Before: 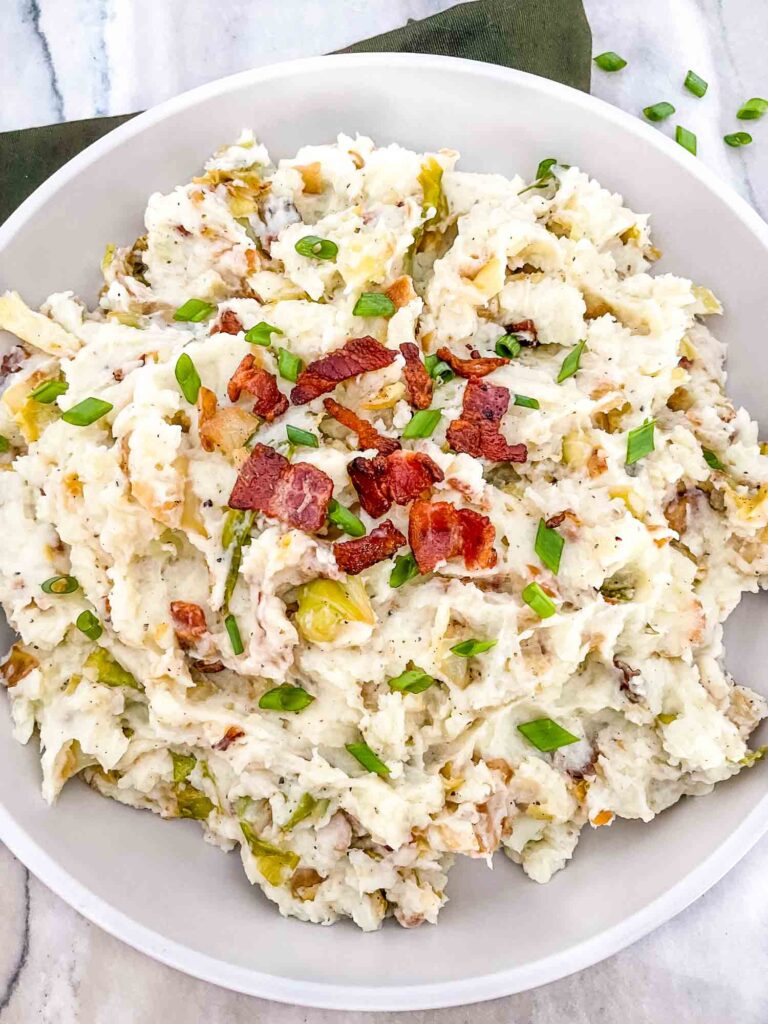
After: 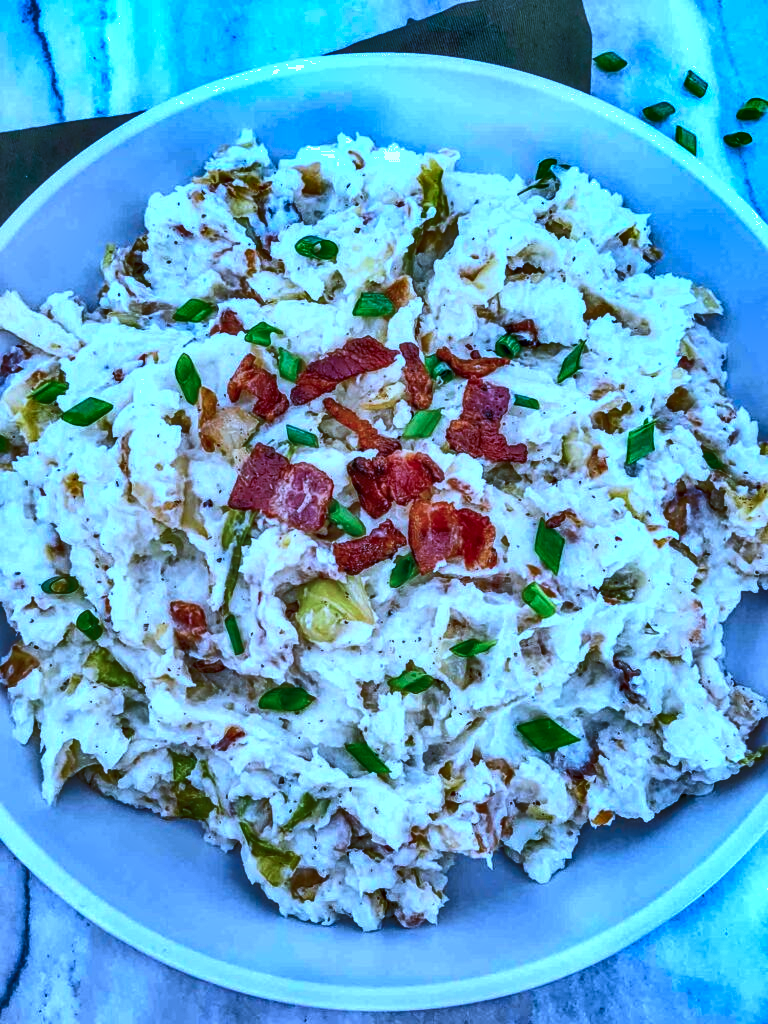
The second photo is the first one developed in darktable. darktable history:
shadows and highlights: white point adjustment 0.106, highlights -70.95, soften with gaussian
color calibration: illuminant as shot in camera, x 0.442, y 0.415, temperature 2891.79 K
local contrast: on, module defaults
